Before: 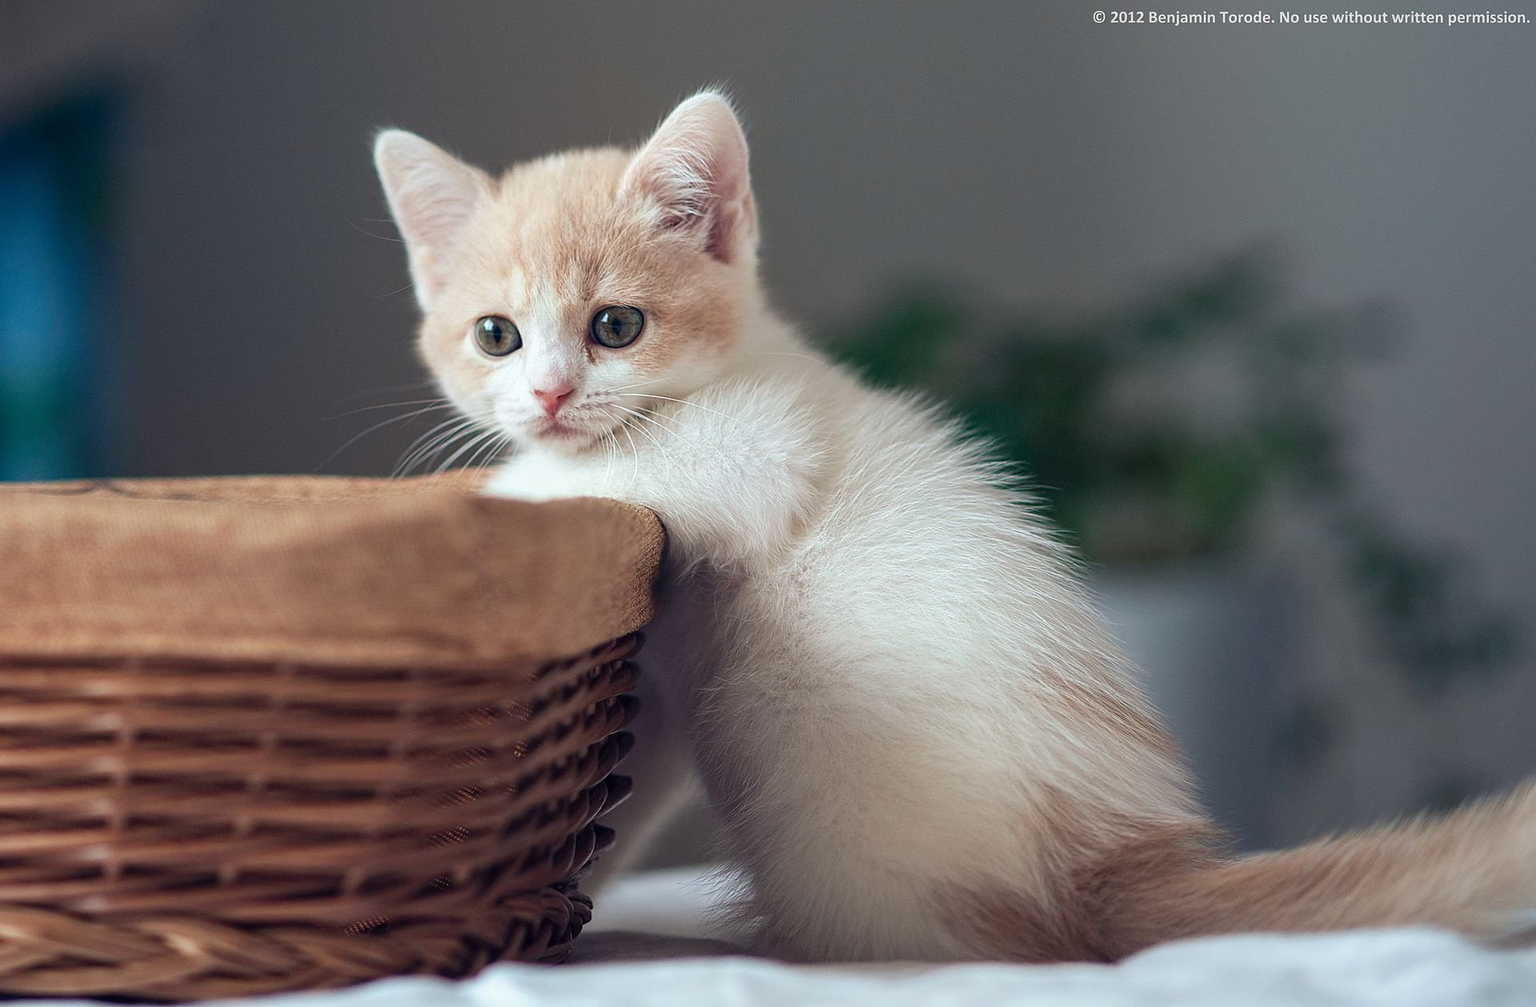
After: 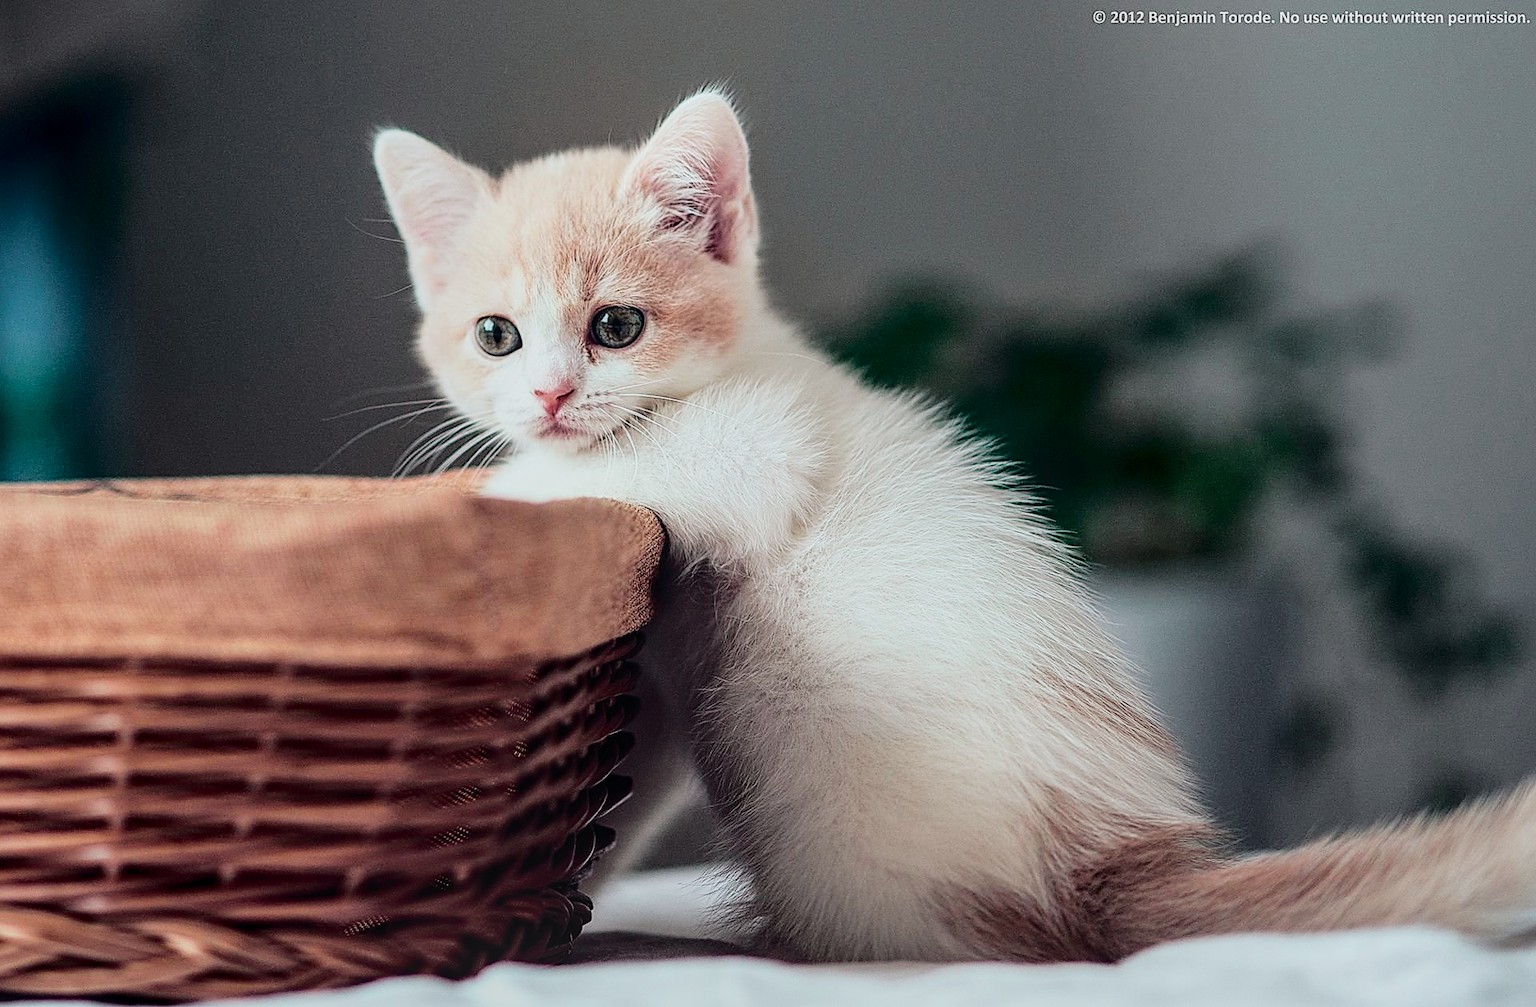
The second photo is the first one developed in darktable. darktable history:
sharpen: amount 0.497
tone curve: curves: ch0 [(0, 0.014) (0.17, 0.099) (0.398, 0.423) (0.728, 0.808) (0.877, 0.91) (0.99, 0.955)]; ch1 [(0, 0) (0.377, 0.325) (0.493, 0.491) (0.505, 0.504) (0.515, 0.515) (0.554, 0.575) (0.623, 0.643) (0.701, 0.718) (1, 1)]; ch2 [(0, 0) (0.423, 0.453) (0.481, 0.485) (0.501, 0.501) (0.531, 0.527) (0.586, 0.597) (0.663, 0.706) (0.717, 0.753) (1, 0.991)], color space Lab, independent channels, preserve colors none
local contrast: on, module defaults
filmic rgb: black relative exposure -7.65 EV, white relative exposure 4.56 EV, hardness 3.61
